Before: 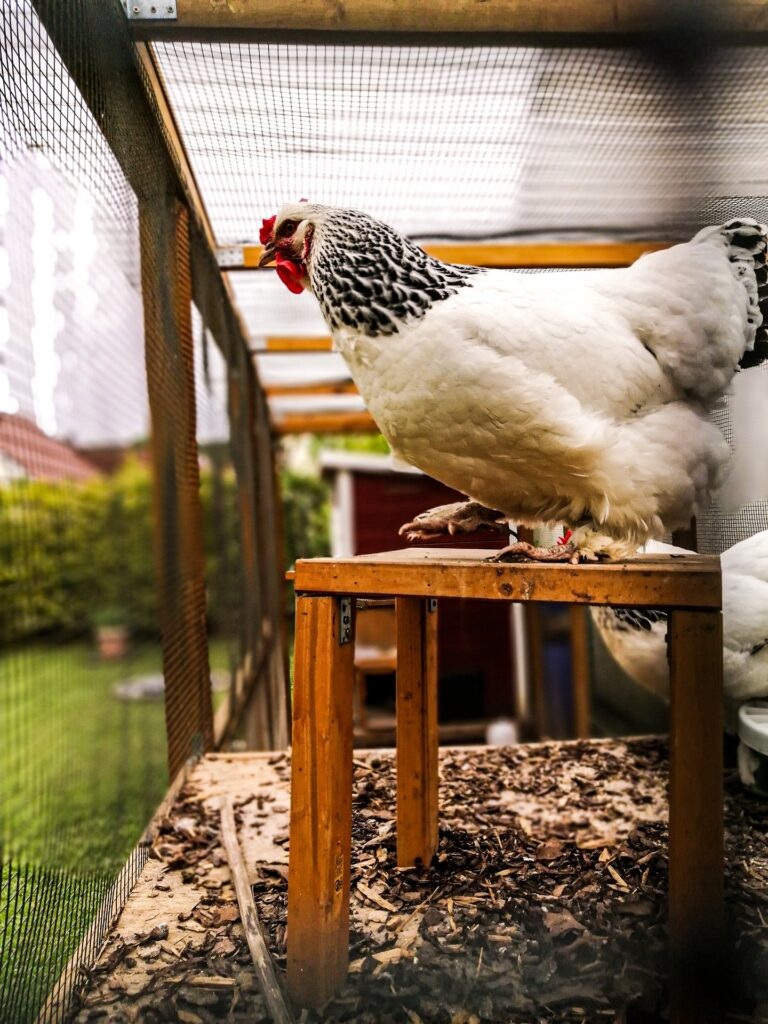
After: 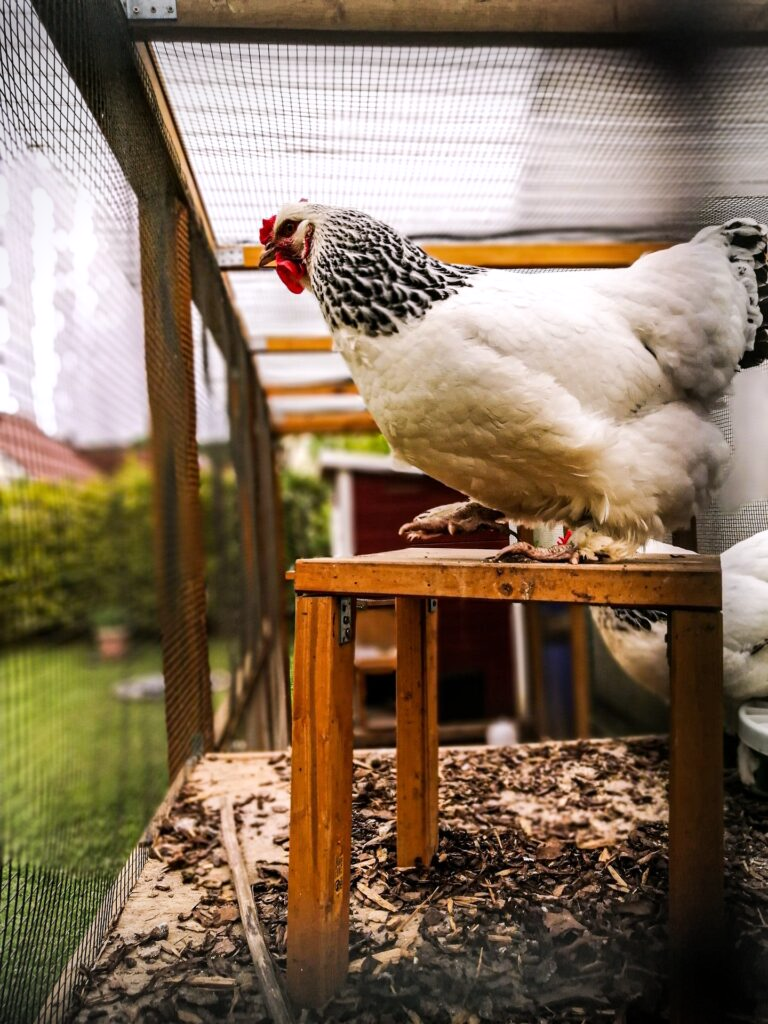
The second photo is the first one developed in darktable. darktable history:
white balance: red 1.004, blue 1.024
vignetting: fall-off start 79.88%
